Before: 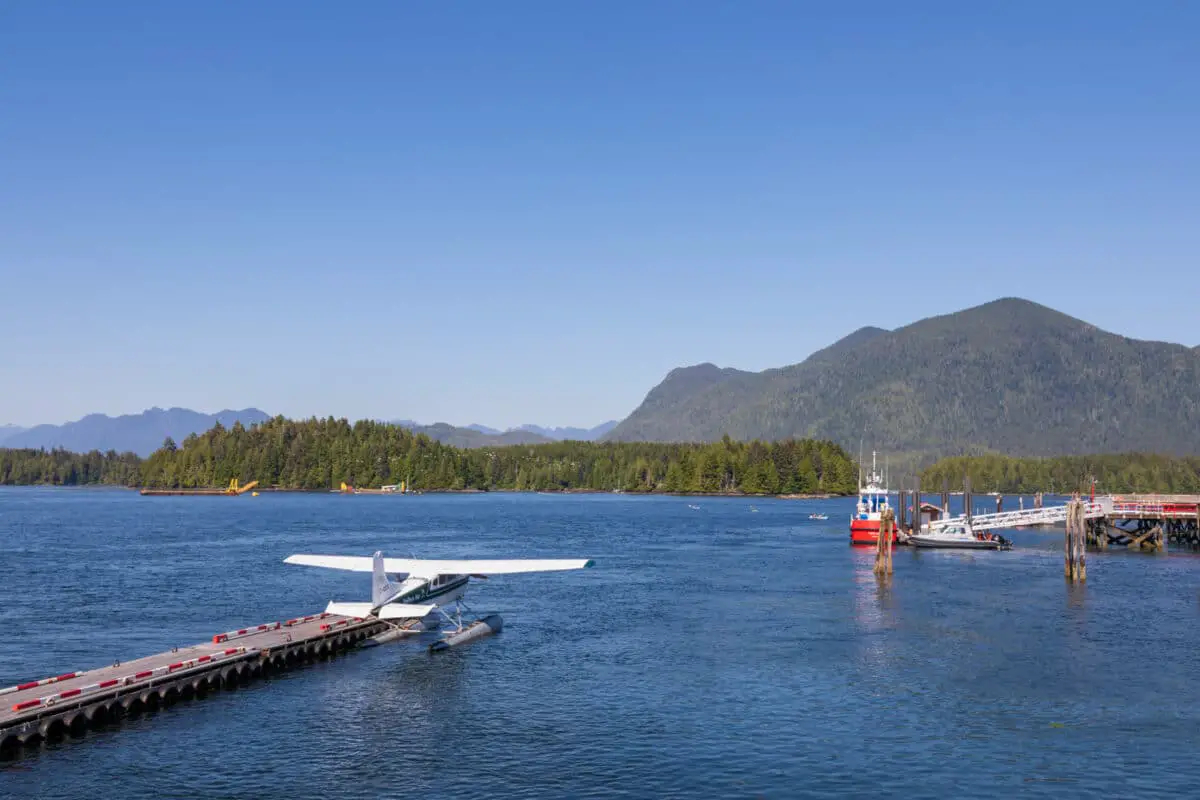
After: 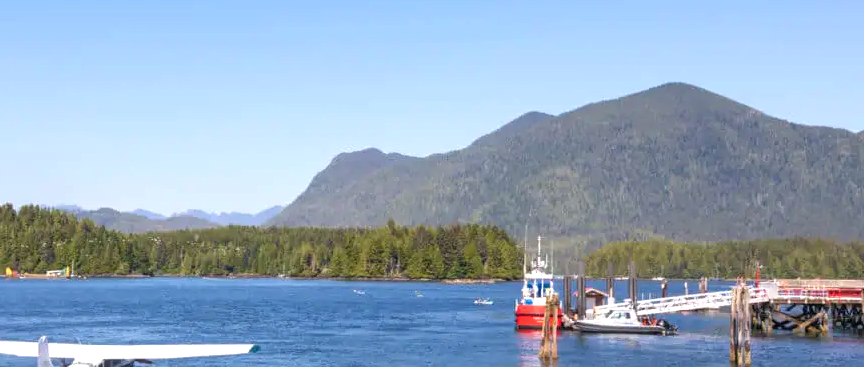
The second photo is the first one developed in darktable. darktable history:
exposure: exposure 0.6 EV, compensate highlight preservation false
crop and rotate: left 27.938%, top 27.046%, bottom 27.046%
